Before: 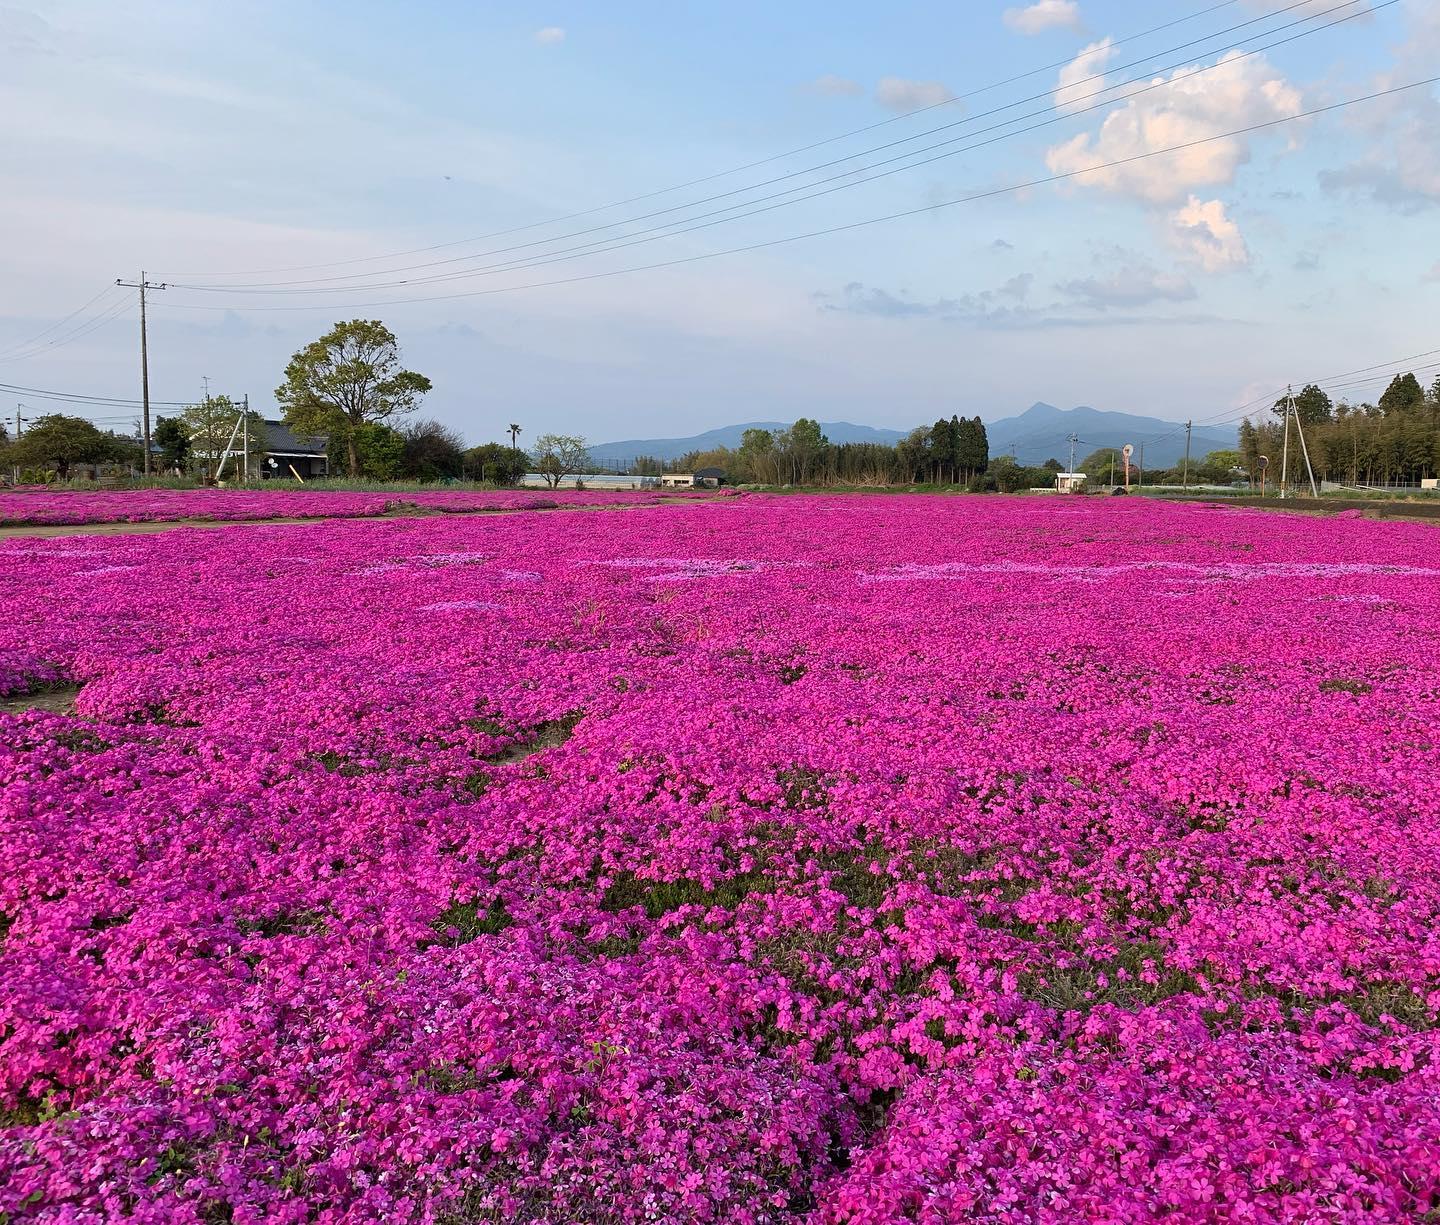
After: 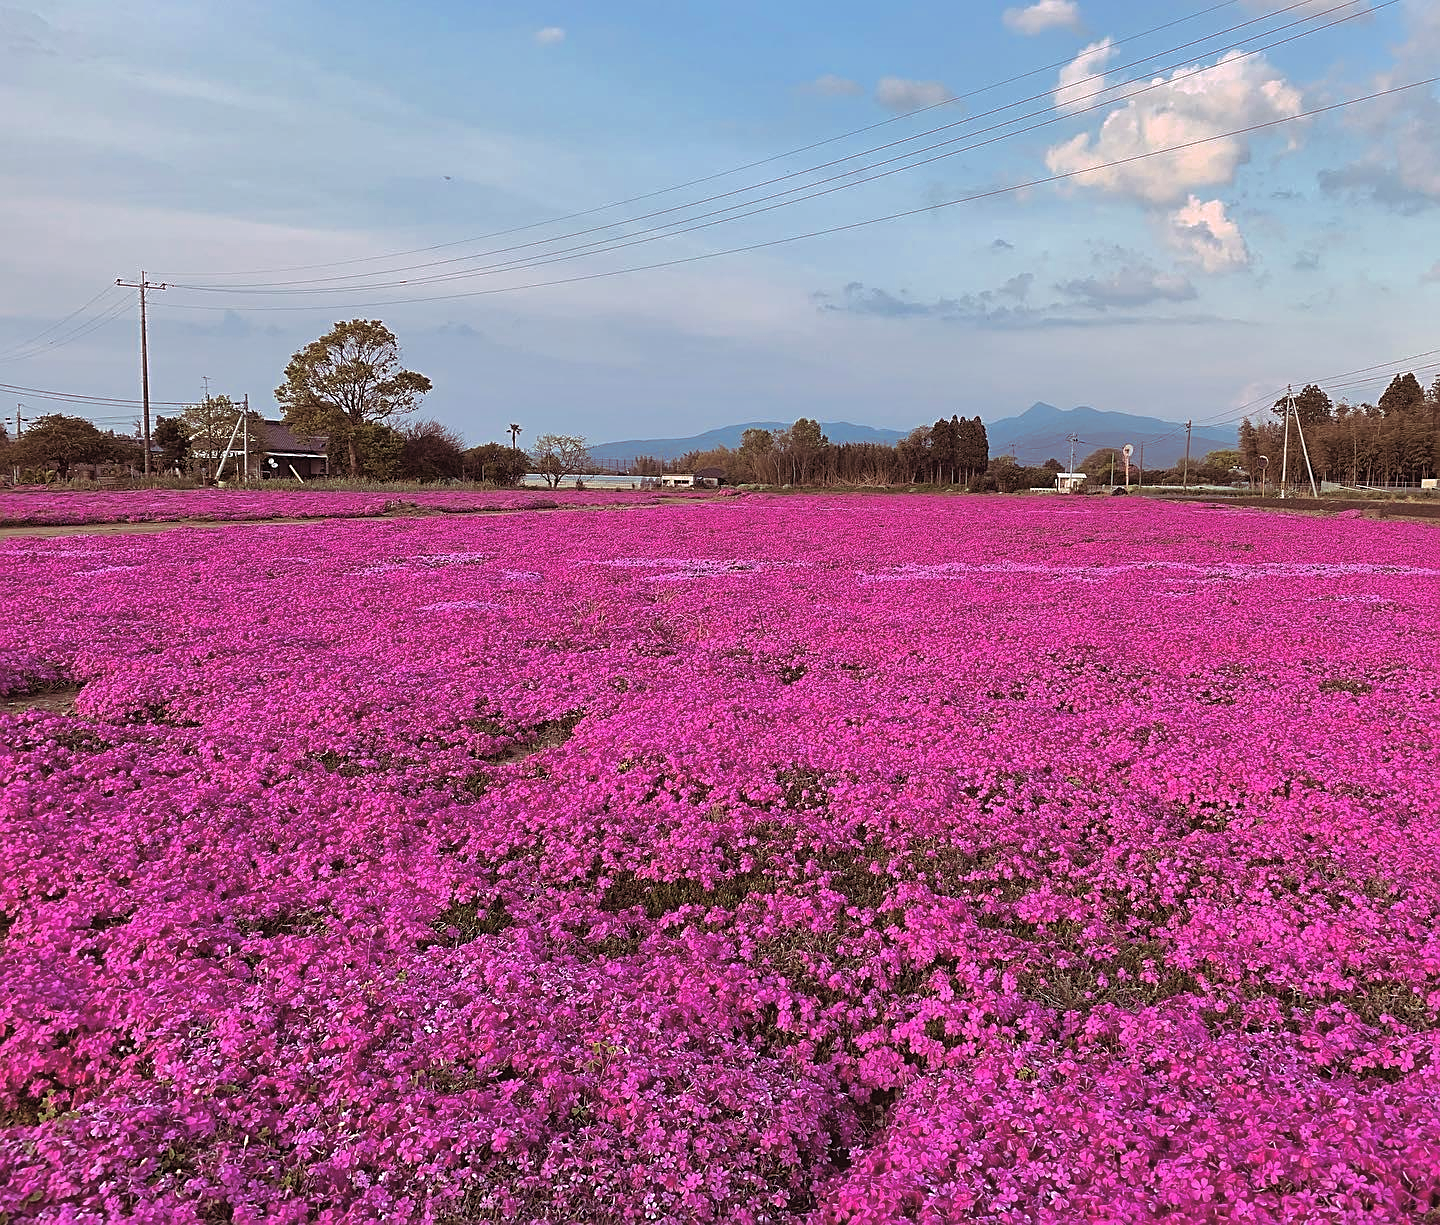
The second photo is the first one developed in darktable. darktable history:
sharpen: on, module defaults
split-toning: highlights › hue 298.8°, highlights › saturation 0.73, compress 41.76%
exposure: black level correction -0.005, exposure 0.054 EV, compensate highlight preservation false
shadows and highlights: shadows 30
color zones: curves: ch0 [(0, 0.5) (0.143, 0.5) (0.286, 0.5) (0.429, 0.5) (0.62, 0.489) (0.714, 0.445) (0.844, 0.496) (1, 0.5)]; ch1 [(0, 0.5) (0.143, 0.5) (0.286, 0.5) (0.429, 0.5) (0.571, 0.5) (0.714, 0.523) (0.857, 0.5) (1, 0.5)]
